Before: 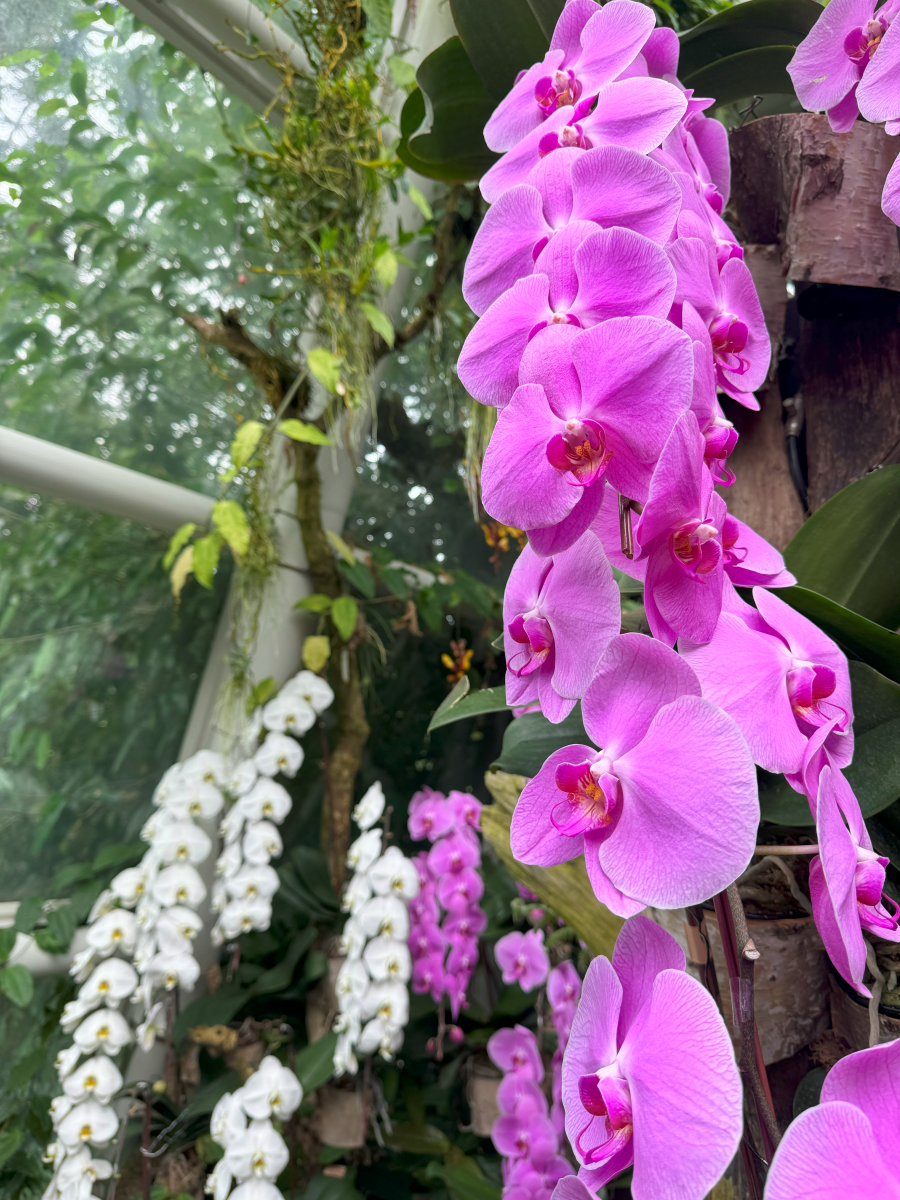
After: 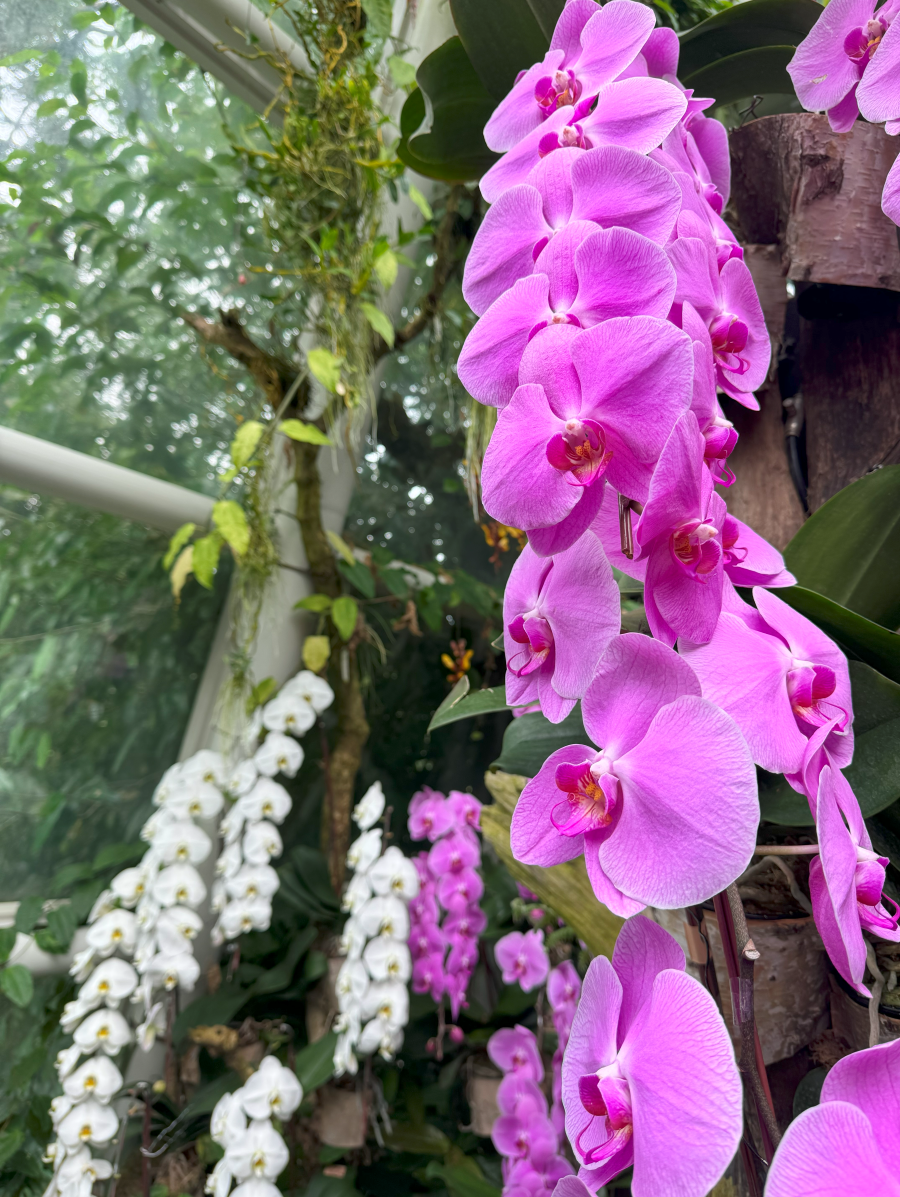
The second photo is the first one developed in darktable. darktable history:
crop: top 0.059%, bottom 0.158%
tone curve: curves: ch0 [(0, 0) (0.003, 0.003) (0.011, 0.011) (0.025, 0.025) (0.044, 0.044) (0.069, 0.068) (0.1, 0.098) (0.136, 0.134) (0.177, 0.175) (0.224, 0.221) (0.277, 0.273) (0.335, 0.331) (0.399, 0.394) (0.468, 0.462) (0.543, 0.543) (0.623, 0.623) (0.709, 0.709) (0.801, 0.801) (0.898, 0.898) (1, 1)], color space Lab, independent channels, preserve colors none
contrast equalizer: octaves 7, y [[0.5 ×6], [0.5 ×6], [0.5, 0.5, 0.501, 0.545, 0.707, 0.863], [0 ×6], [0 ×6]]
